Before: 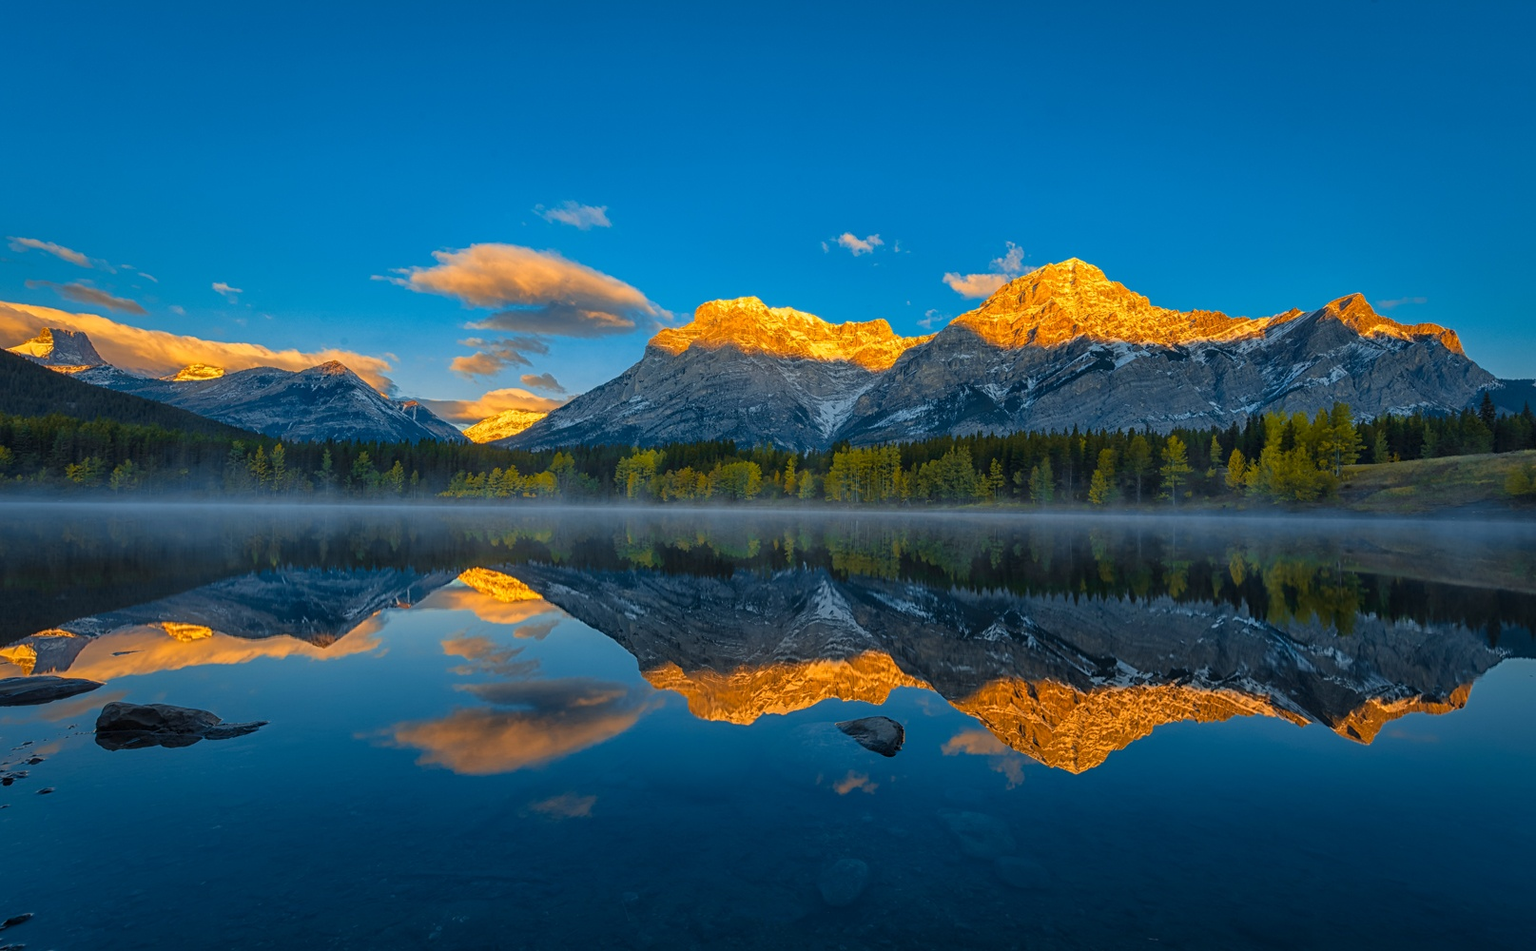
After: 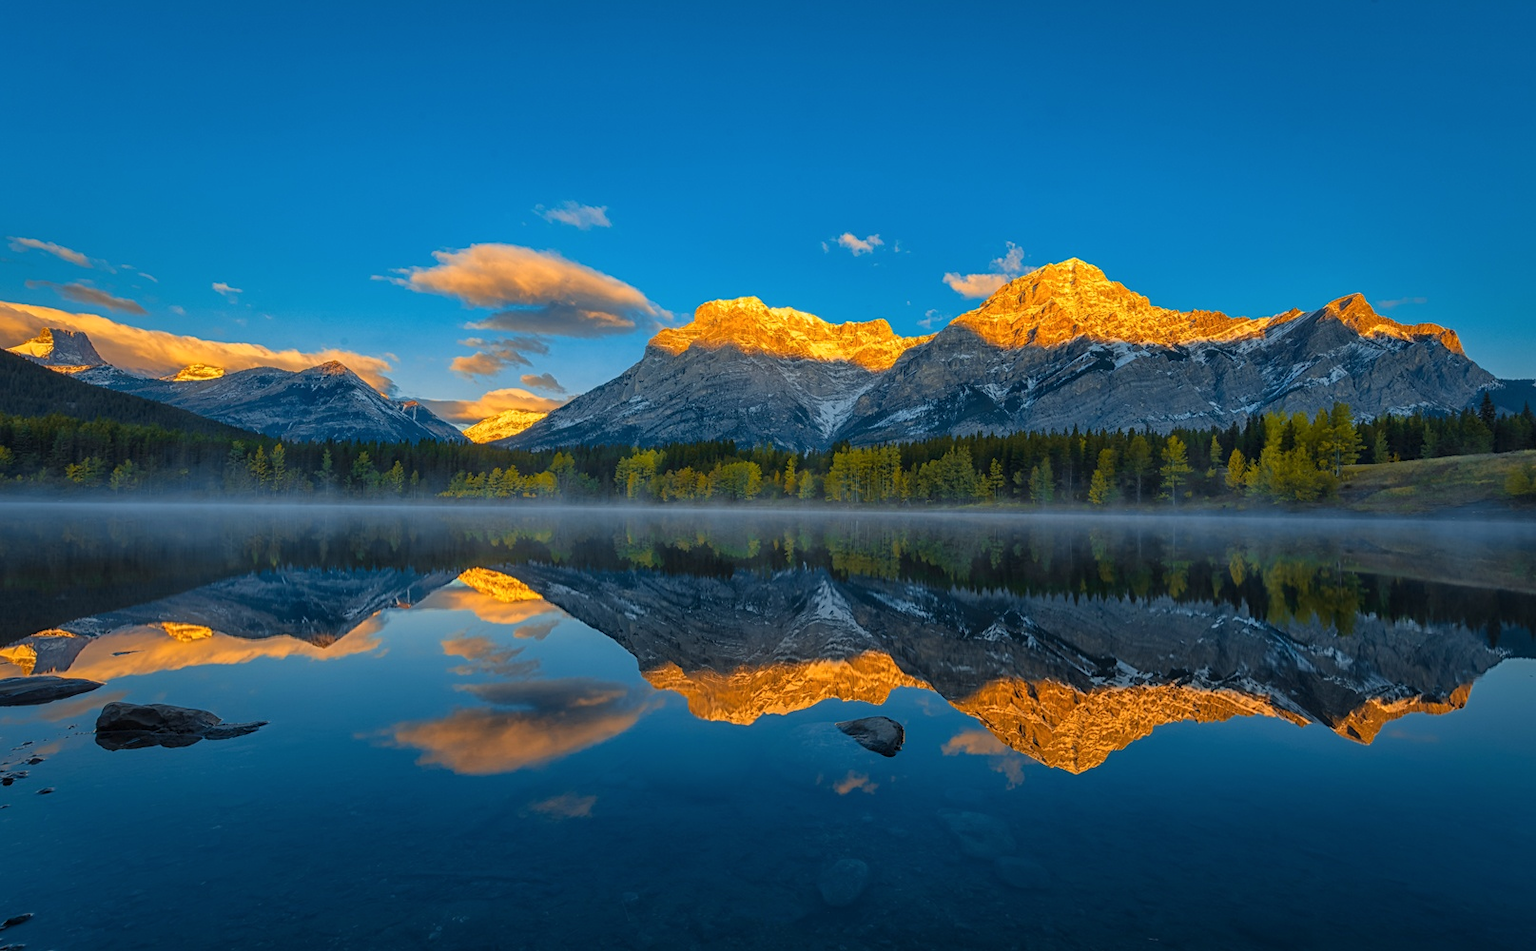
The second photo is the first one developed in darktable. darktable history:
shadows and highlights: shadows 13.2, white point adjustment 1.35, highlights color adjustment 73.25%, soften with gaussian
